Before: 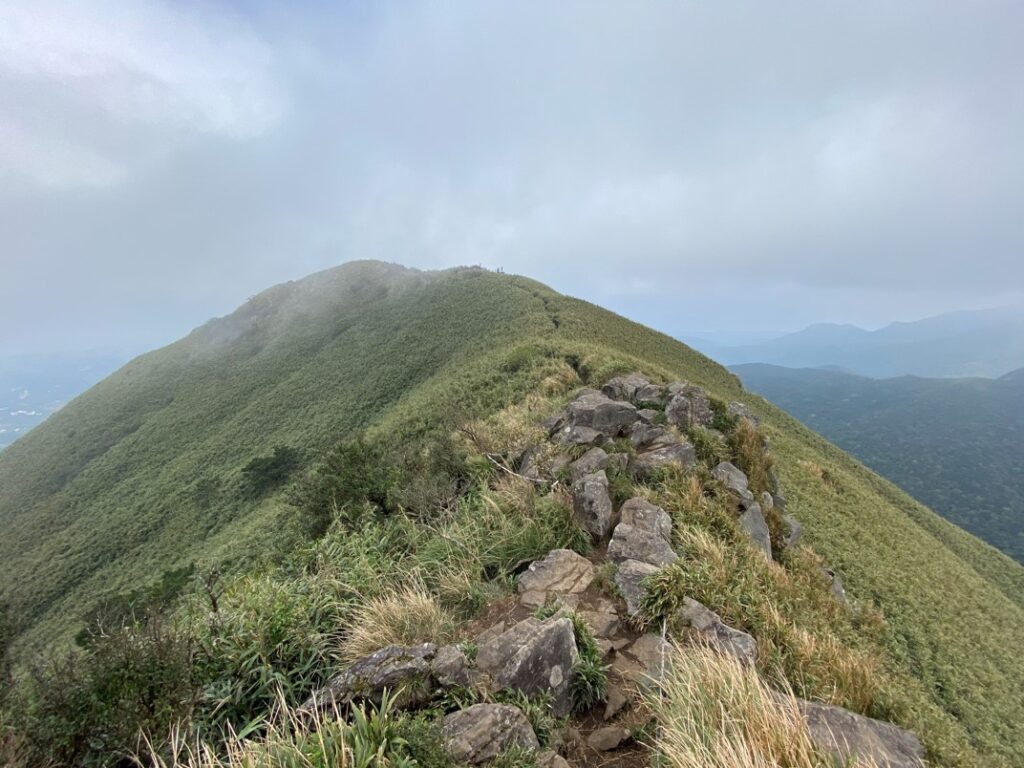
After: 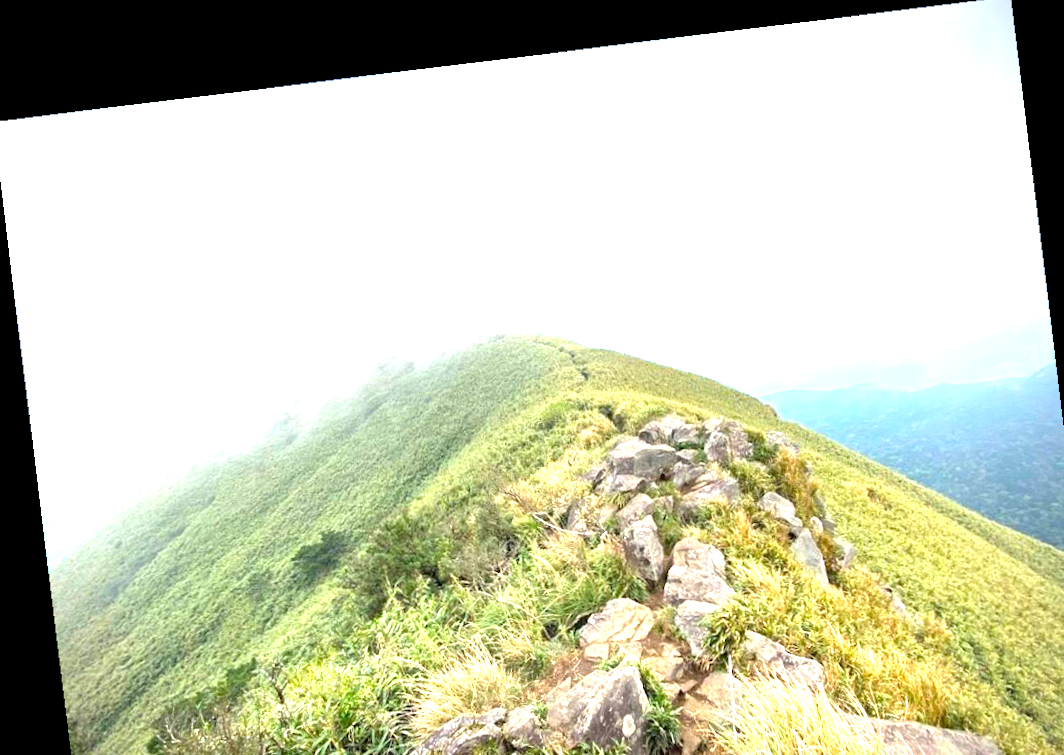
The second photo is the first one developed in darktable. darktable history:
crop and rotate: angle 0.2°, left 0.275%, right 3.127%, bottom 14.18%
vignetting: brightness -0.629, saturation -0.007, center (-0.028, 0.239)
color balance rgb: perceptual saturation grading › global saturation 25%, global vibrance 20%
rotate and perspective: rotation -6.83°, automatic cropping off
exposure: exposure 2.04 EV, compensate highlight preservation false
